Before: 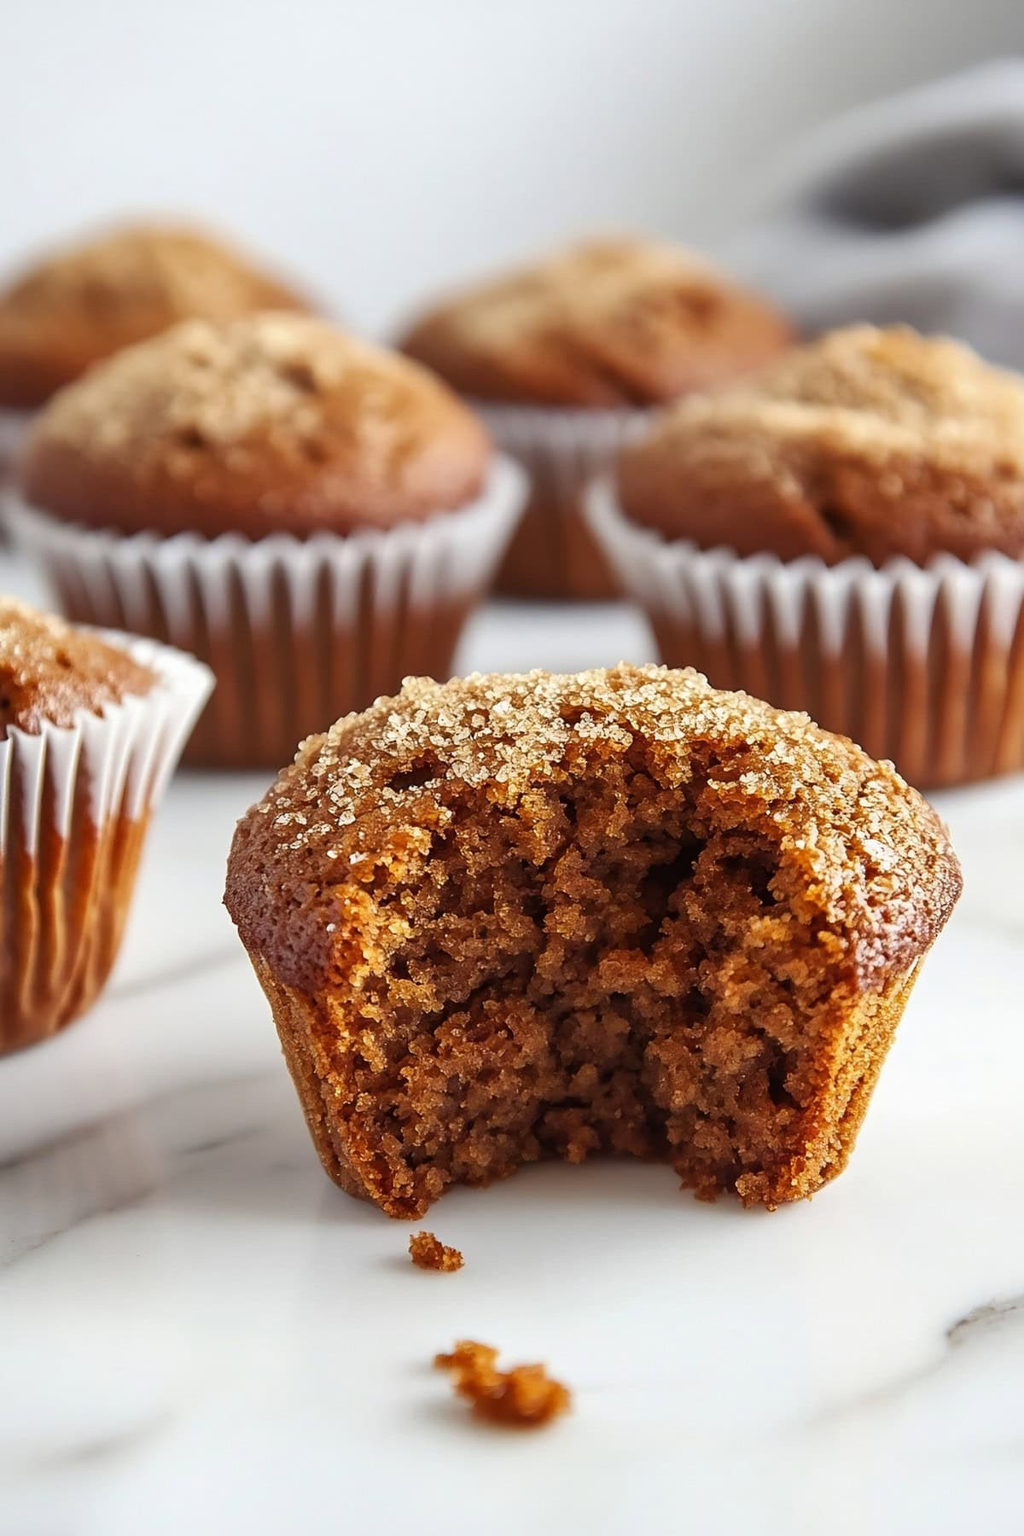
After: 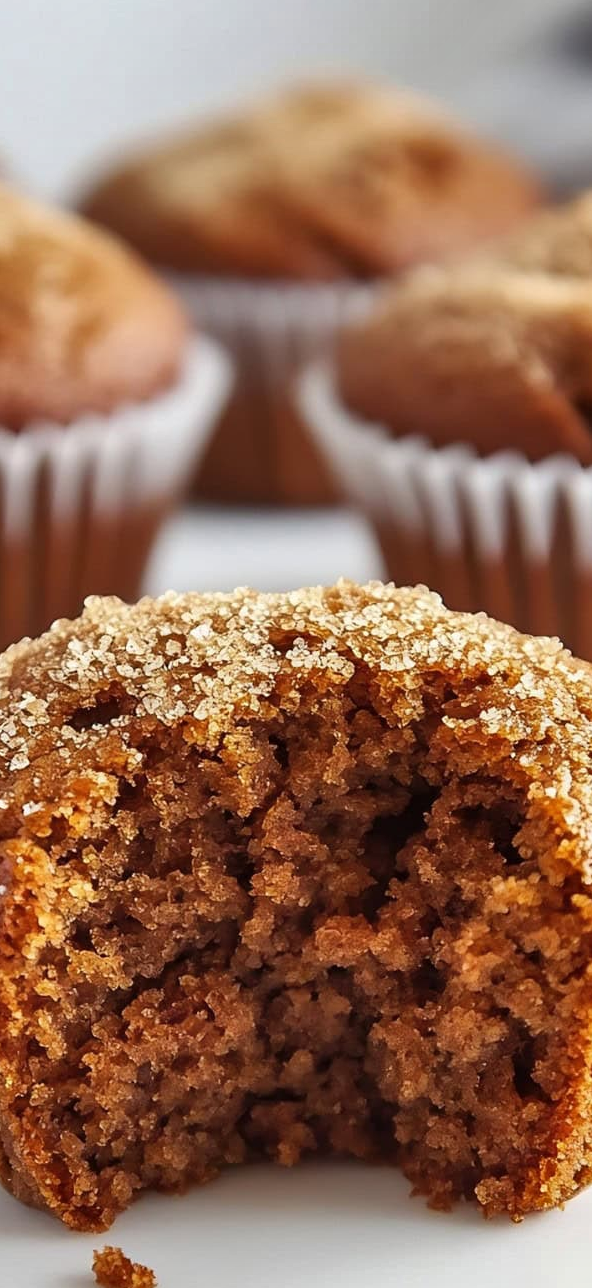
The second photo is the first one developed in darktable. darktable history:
shadows and highlights: soften with gaussian
crop: left 32.316%, top 10.945%, right 18.348%, bottom 17.465%
